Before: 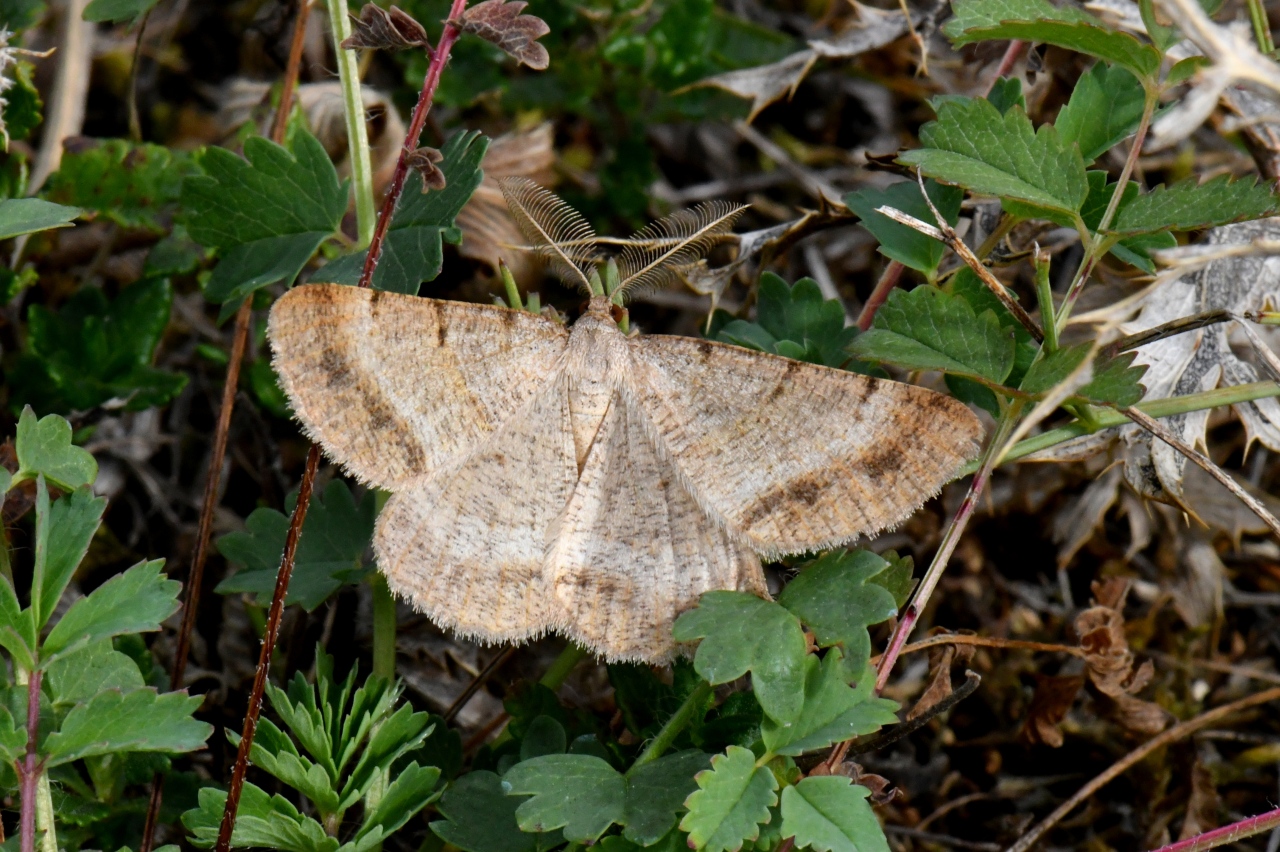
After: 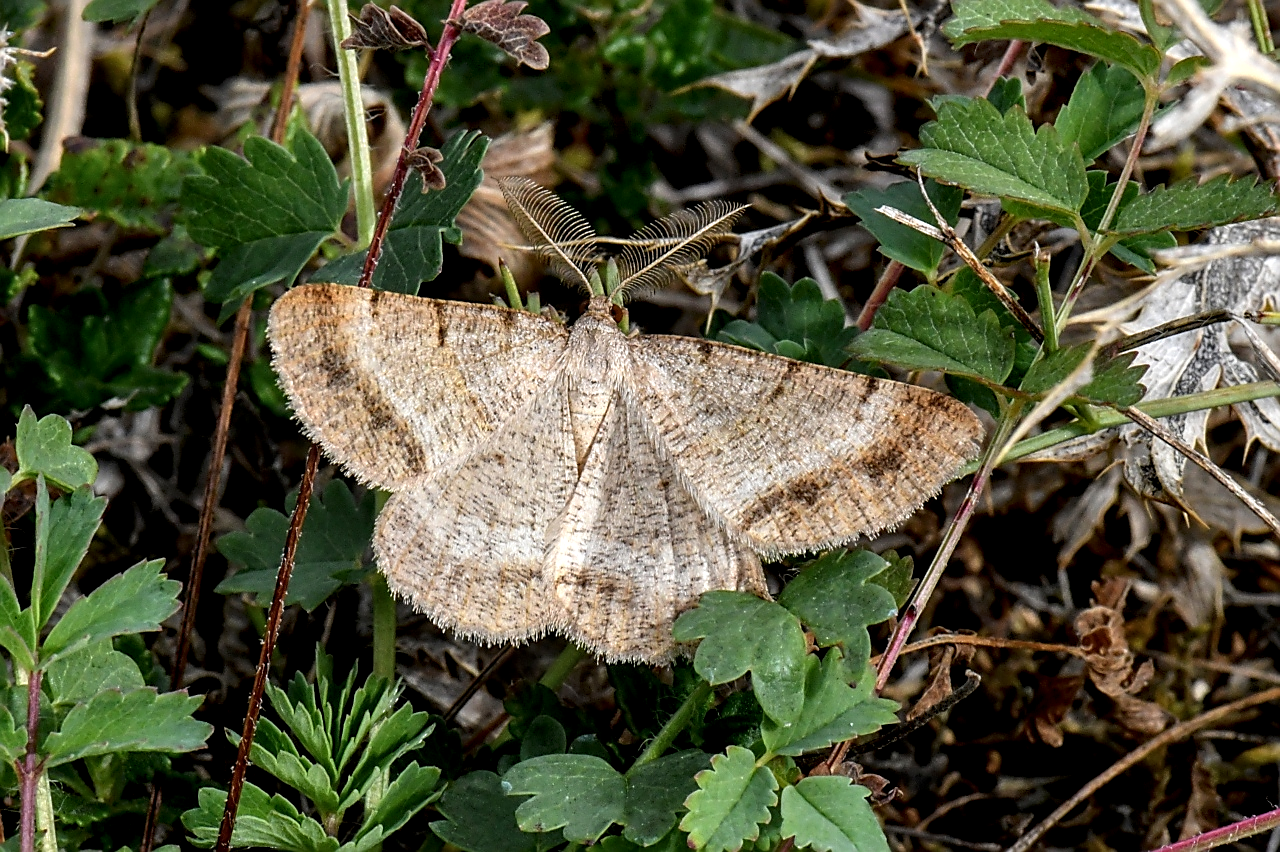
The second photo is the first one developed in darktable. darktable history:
sharpen: radius 1.395, amount 1.241, threshold 0.789
local contrast: detail 150%
